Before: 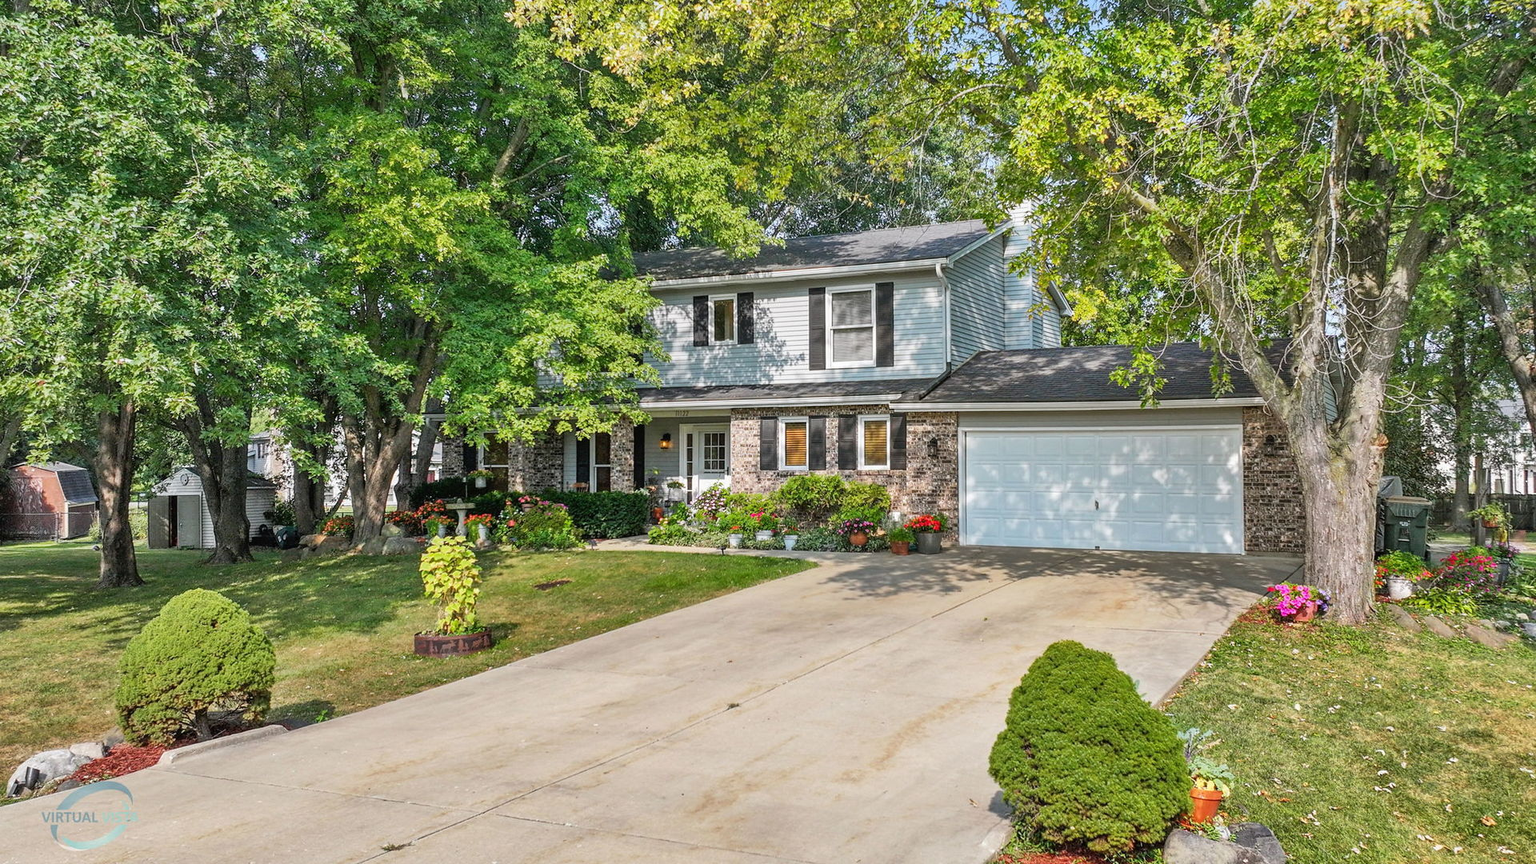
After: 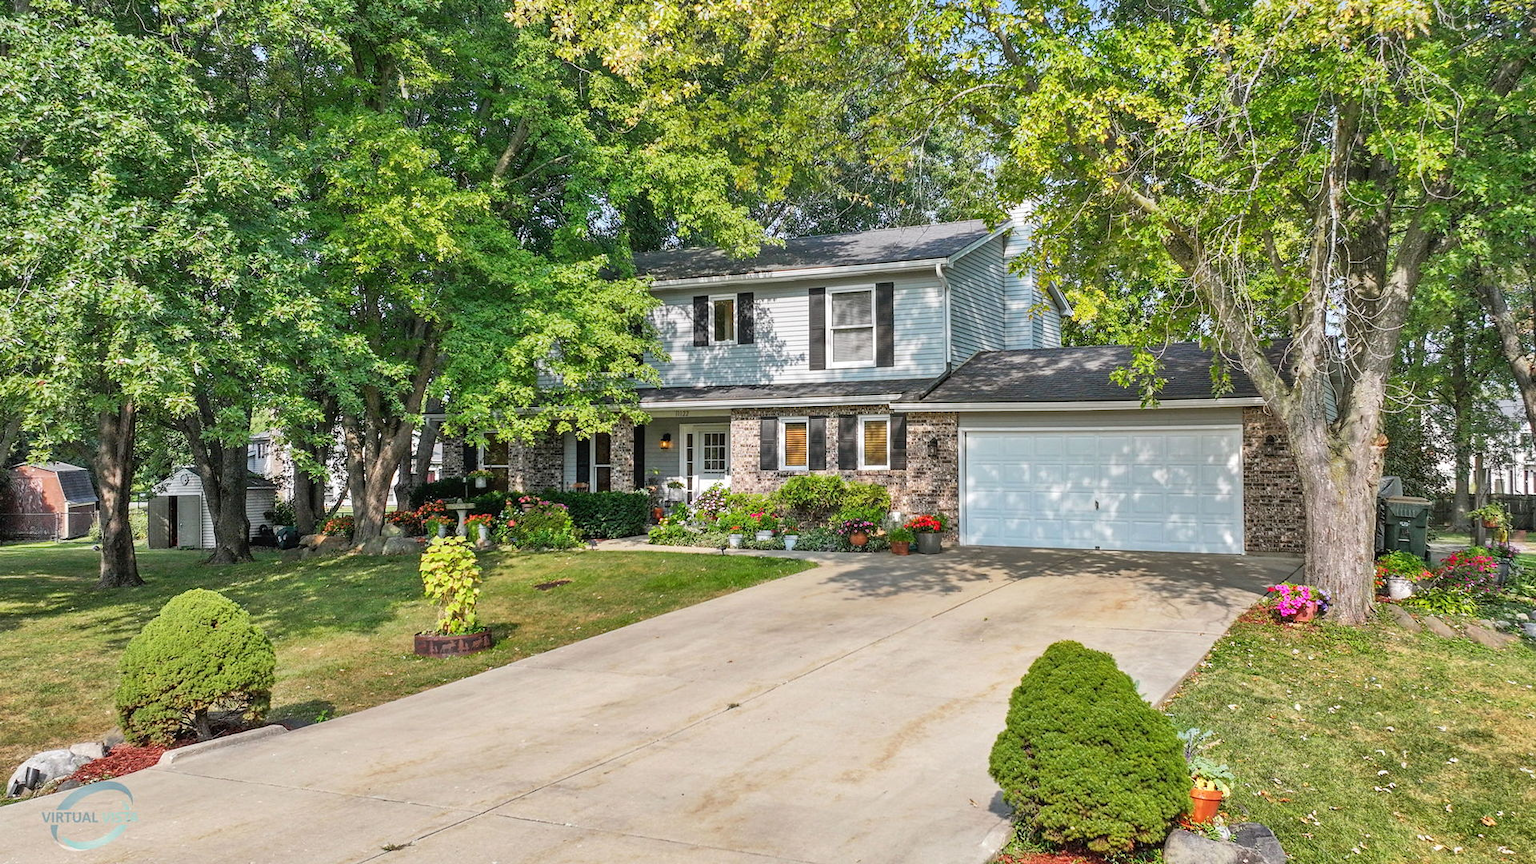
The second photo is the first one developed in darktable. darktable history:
exposure: exposure 0.078 EV, compensate exposure bias true, compensate highlight preservation false
